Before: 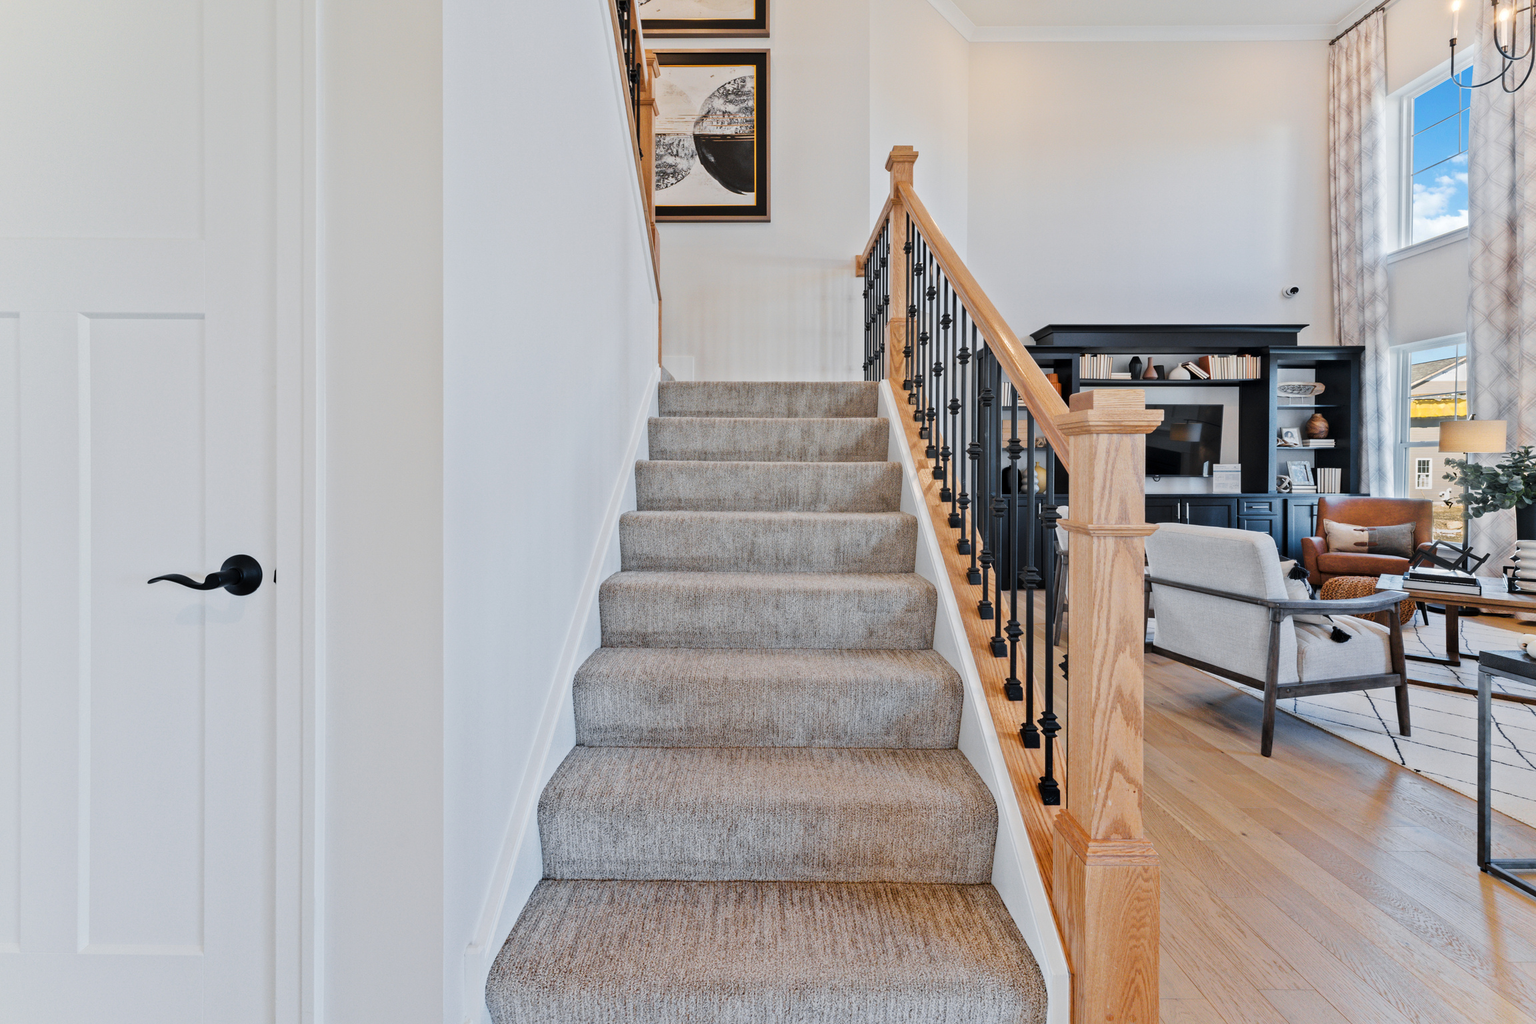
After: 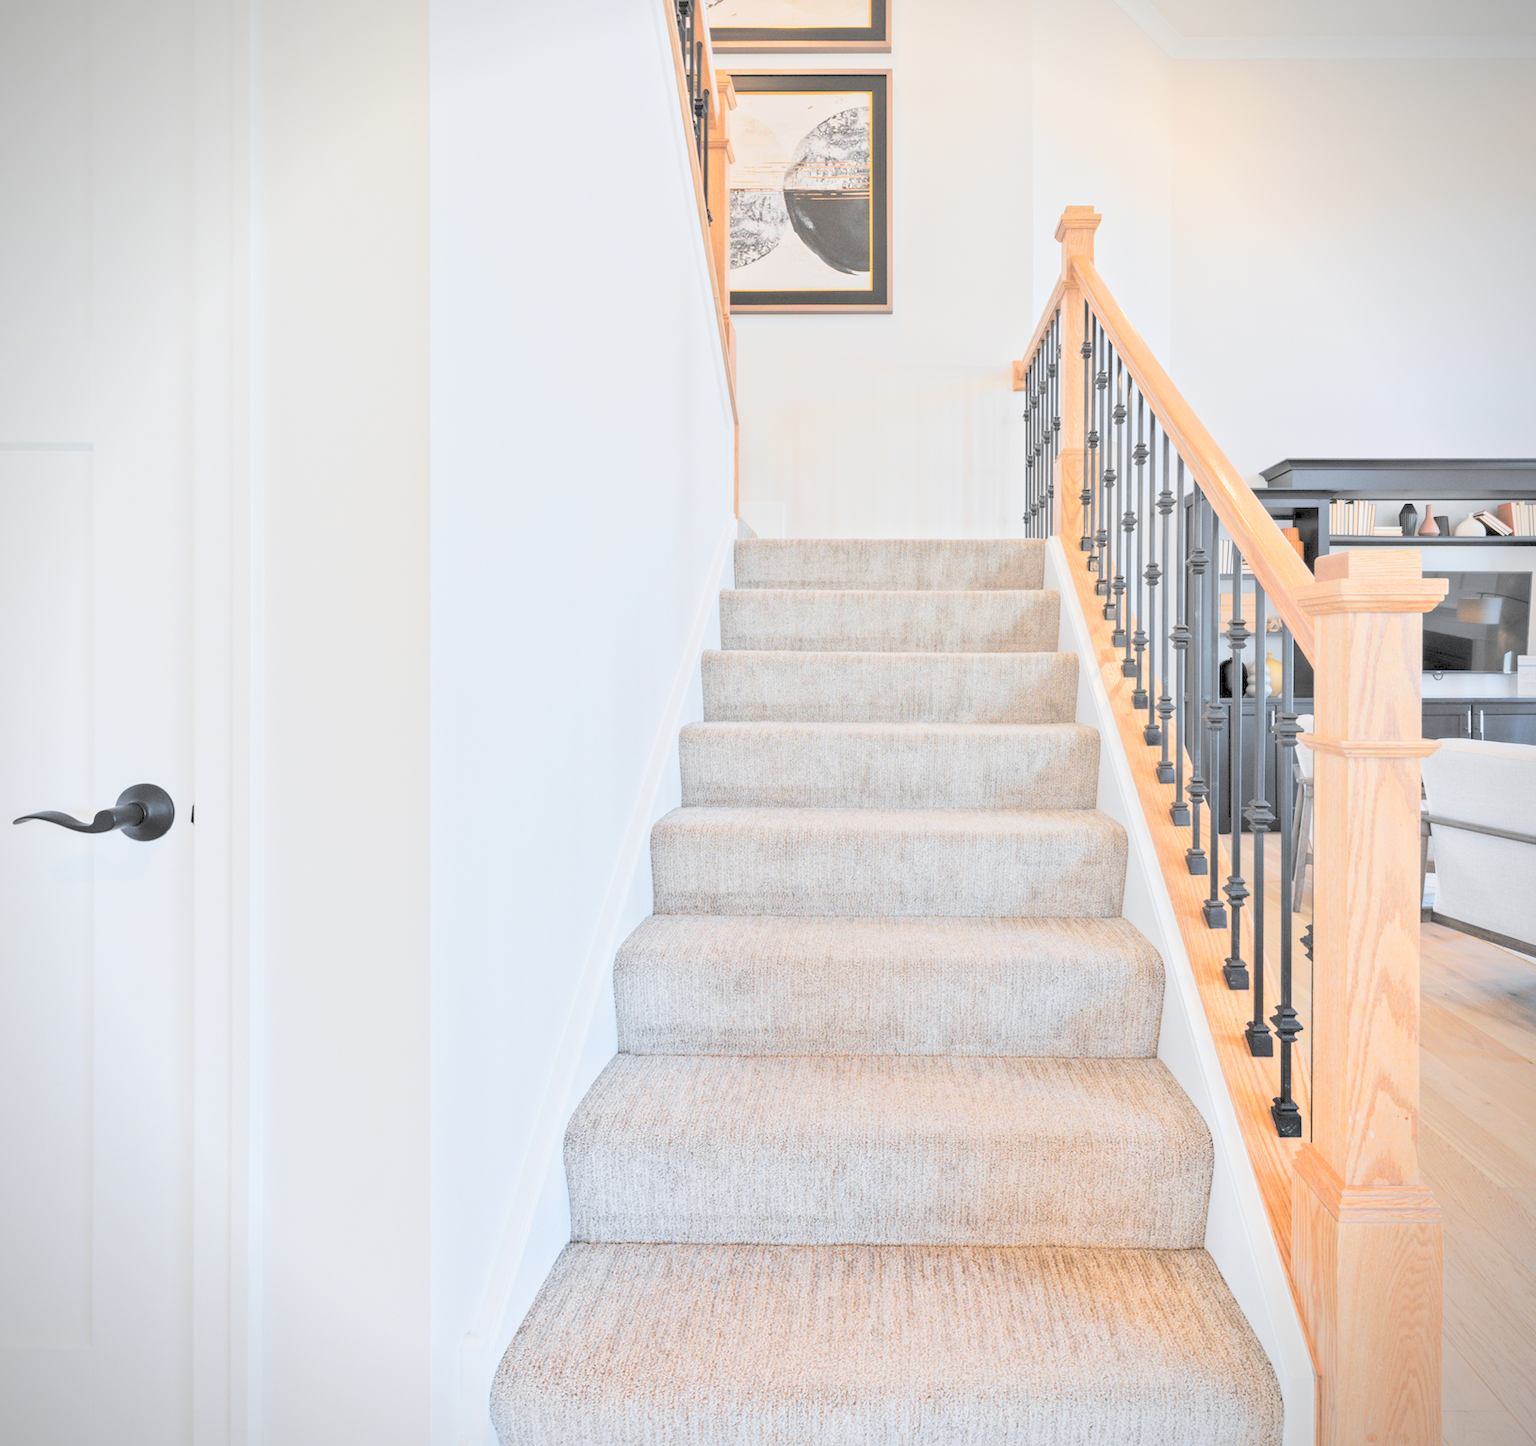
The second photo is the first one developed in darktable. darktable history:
crop and rotate: left 9.061%, right 20.142%
vignetting: fall-off start 91.19%
tone equalizer: on, module defaults
contrast brightness saturation: brightness 1
